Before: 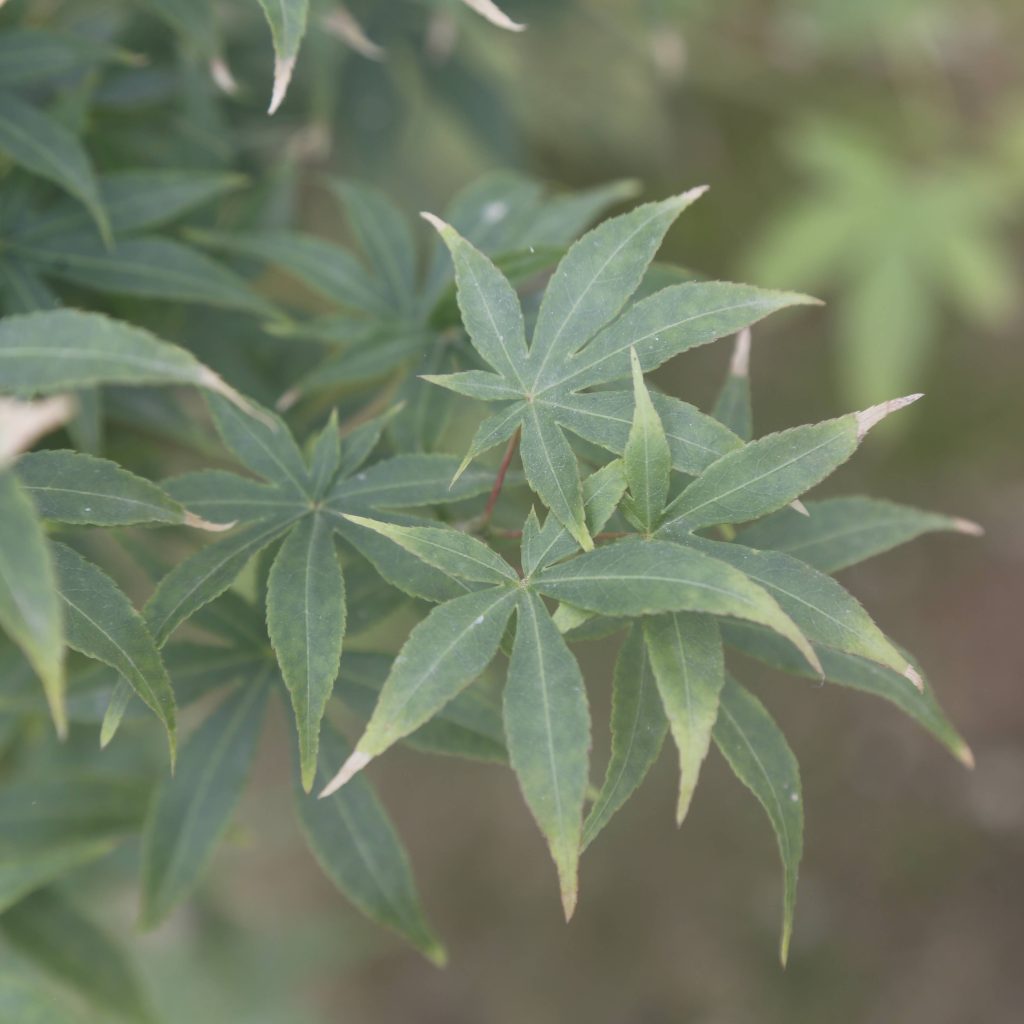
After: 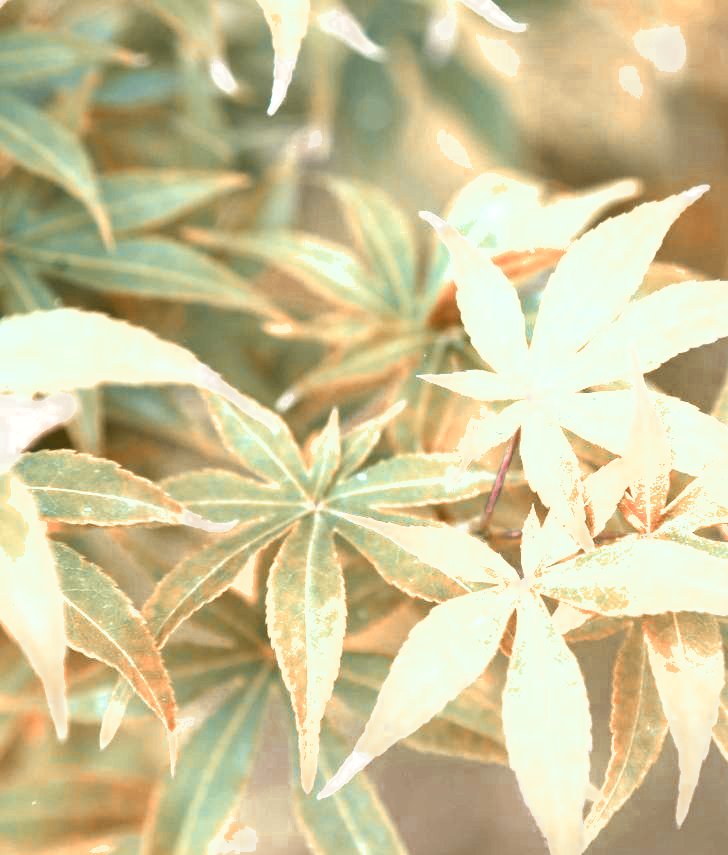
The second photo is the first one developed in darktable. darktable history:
shadows and highlights: shadows color adjustment 98%, highlights color adjustment 59.04%, soften with gaussian
crop: right 28.875%, bottom 16.499%
color zones: curves: ch0 [(0.006, 0.385) (0.143, 0.563) (0.243, 0.321) (0.352, 0.464) (0.516, 0.456) (0.625, 0.5) (0.75, 0.5) (0.875, 0.5)]; ch1 [(0, 0.5) (0.134, 0.504) (0.246, 0.463) (0.421, 0.515) (0.5, 0.56) (0.625, 0.5) (0.75, 0.5) (0.875, 0.5)]; ch2 [(0, 0.5) (0.131, 0.426) (0.307, 0.289) (0.38, 0.188) (0.513, 0.216) (0.625, 0.548) (0.75, 0.468) (0.838, 0.396) (0.971, 0.311)]
exposure: black level correction 0, exposure 2.095 EV, compensate highlight preservation false
